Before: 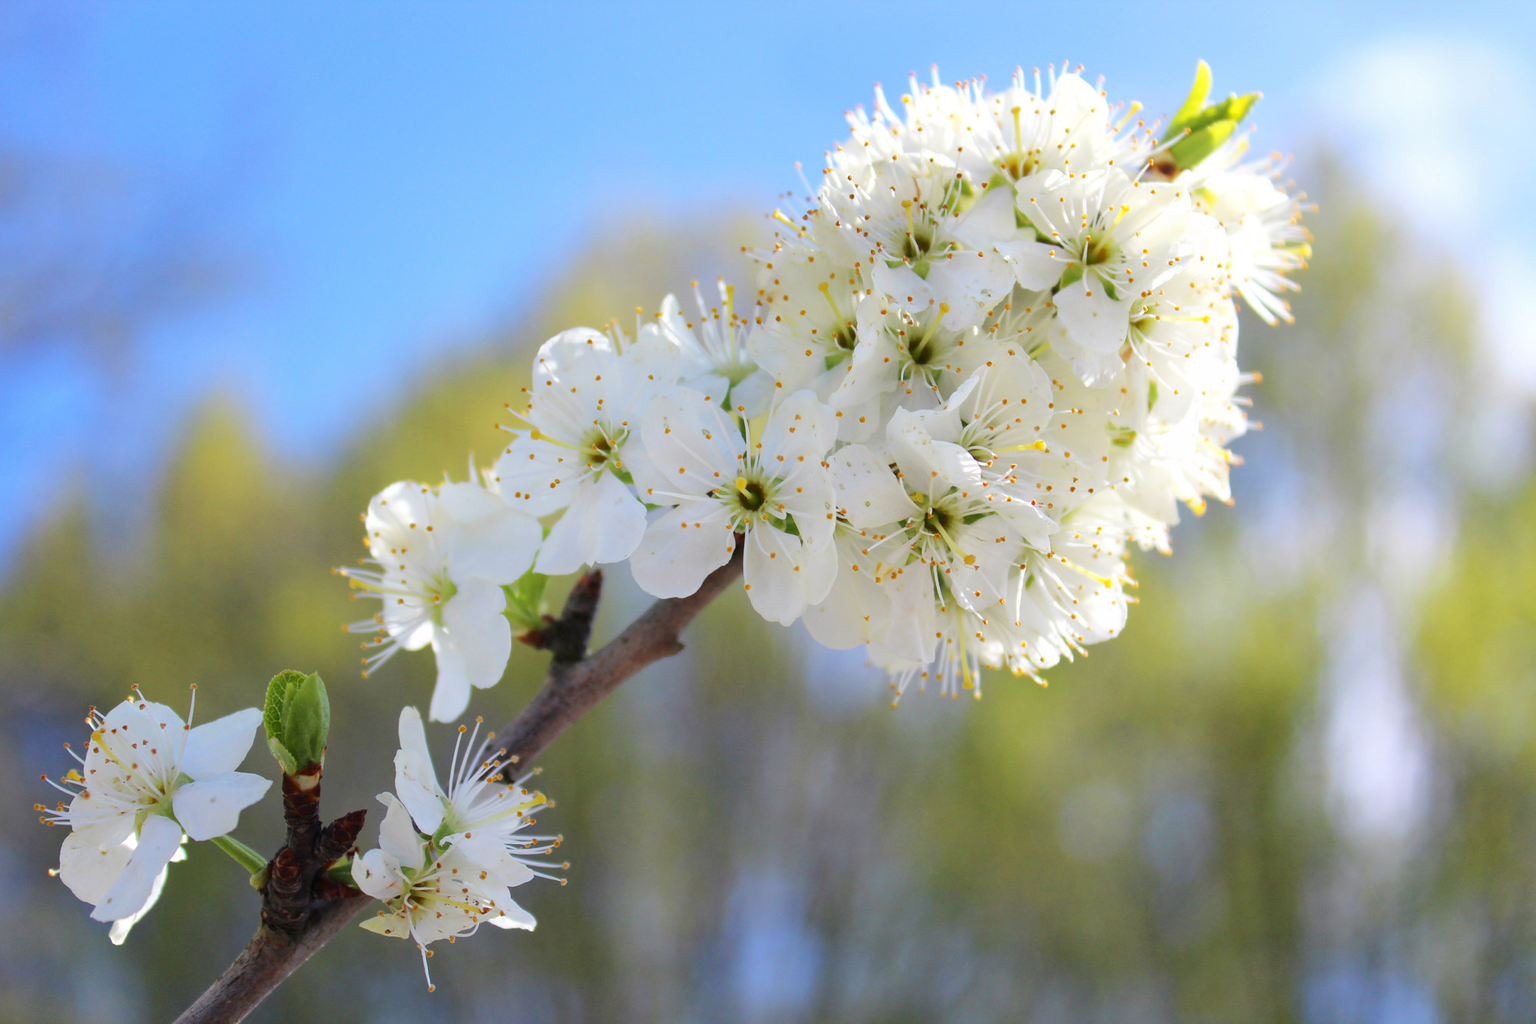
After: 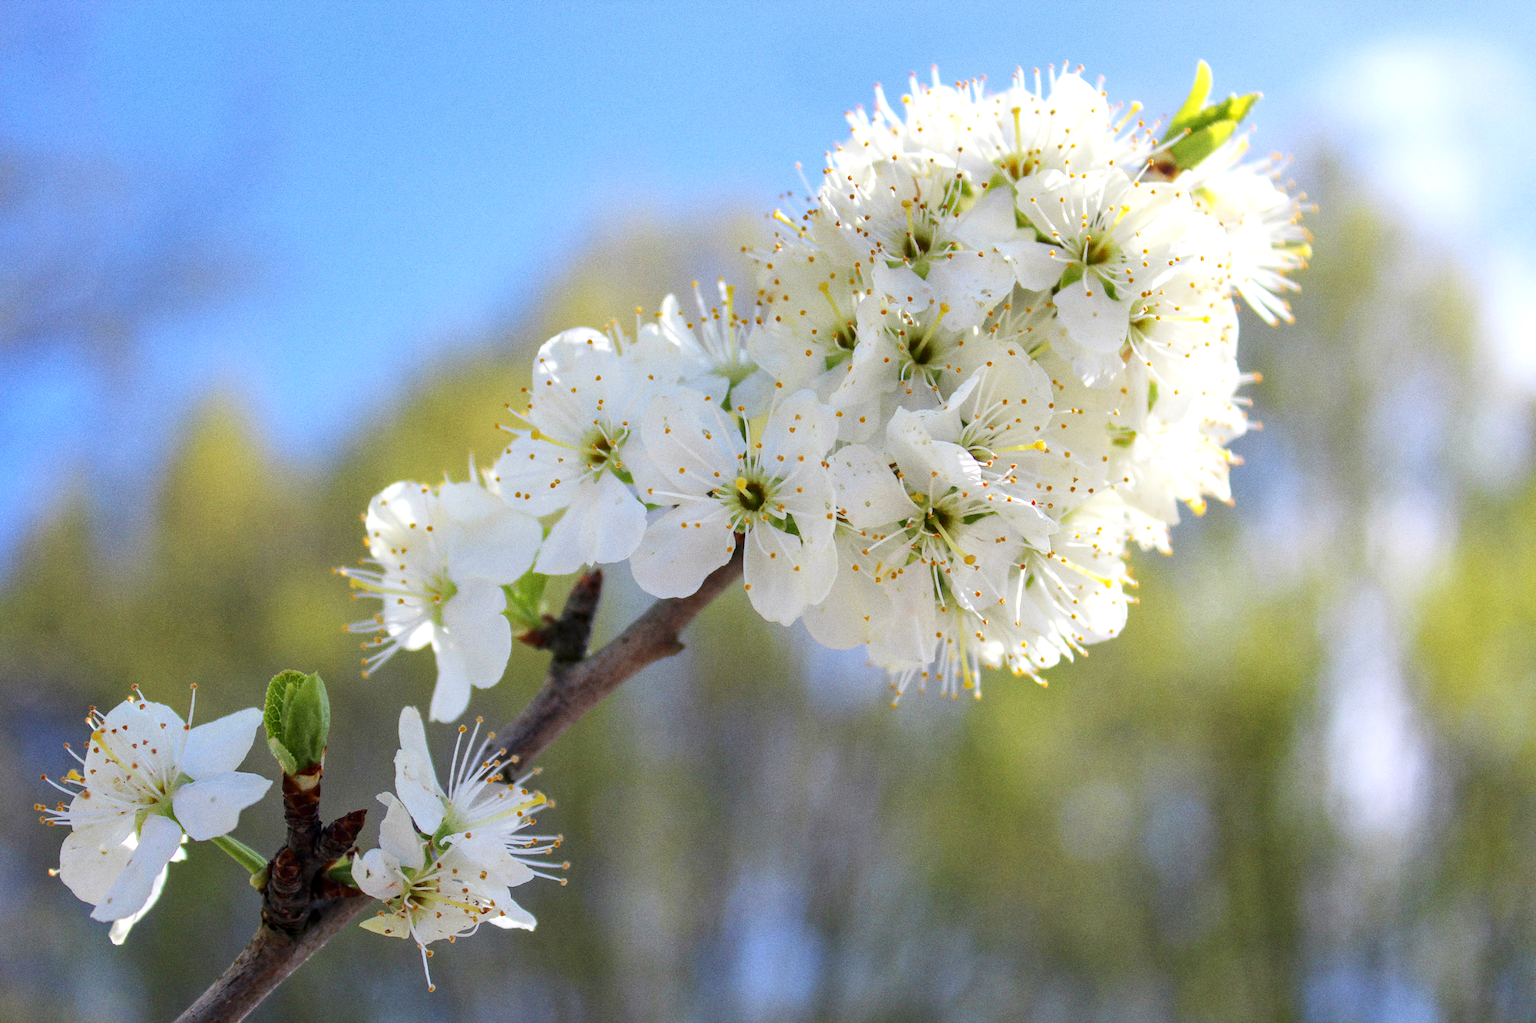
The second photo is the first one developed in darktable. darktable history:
local contrast: highlights 55%, shadows 52%, detail 130%, midtone range 0.452
grain: coarseness 0.09 ISO
